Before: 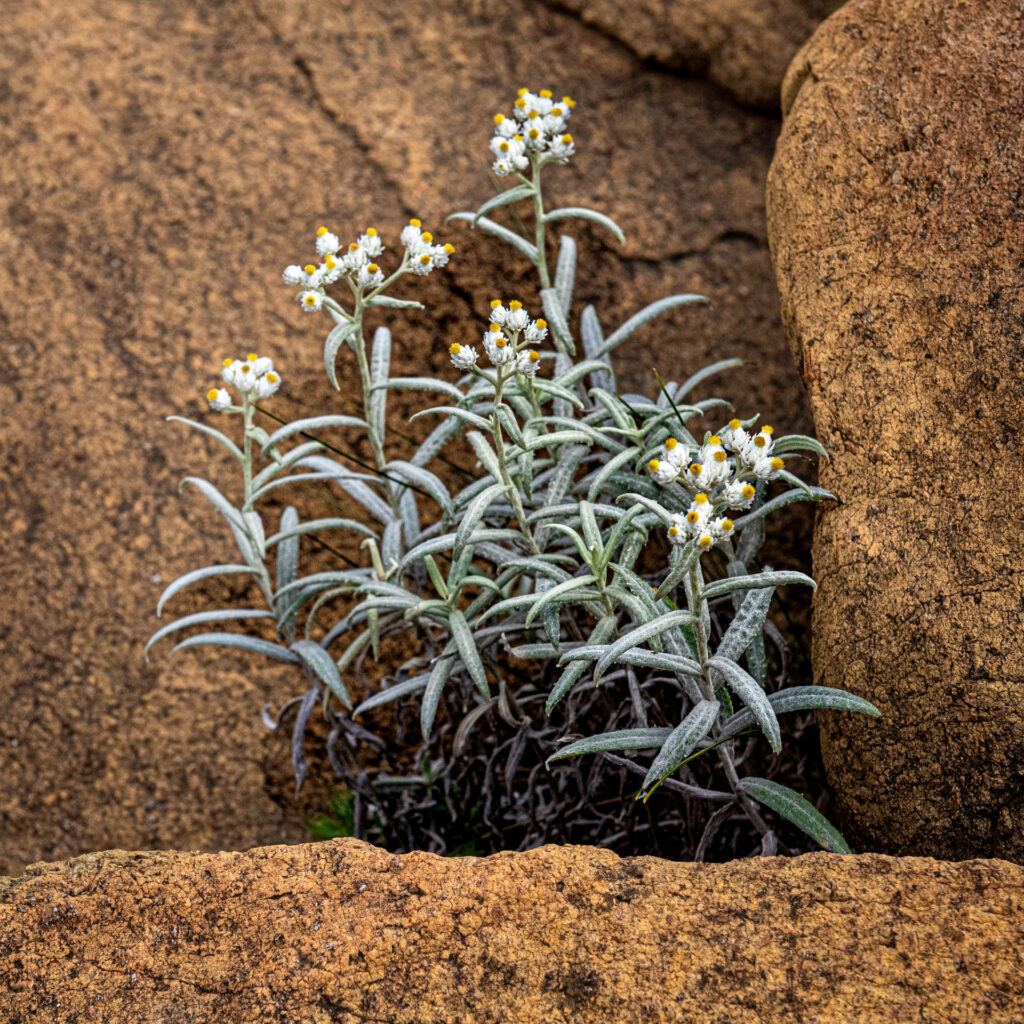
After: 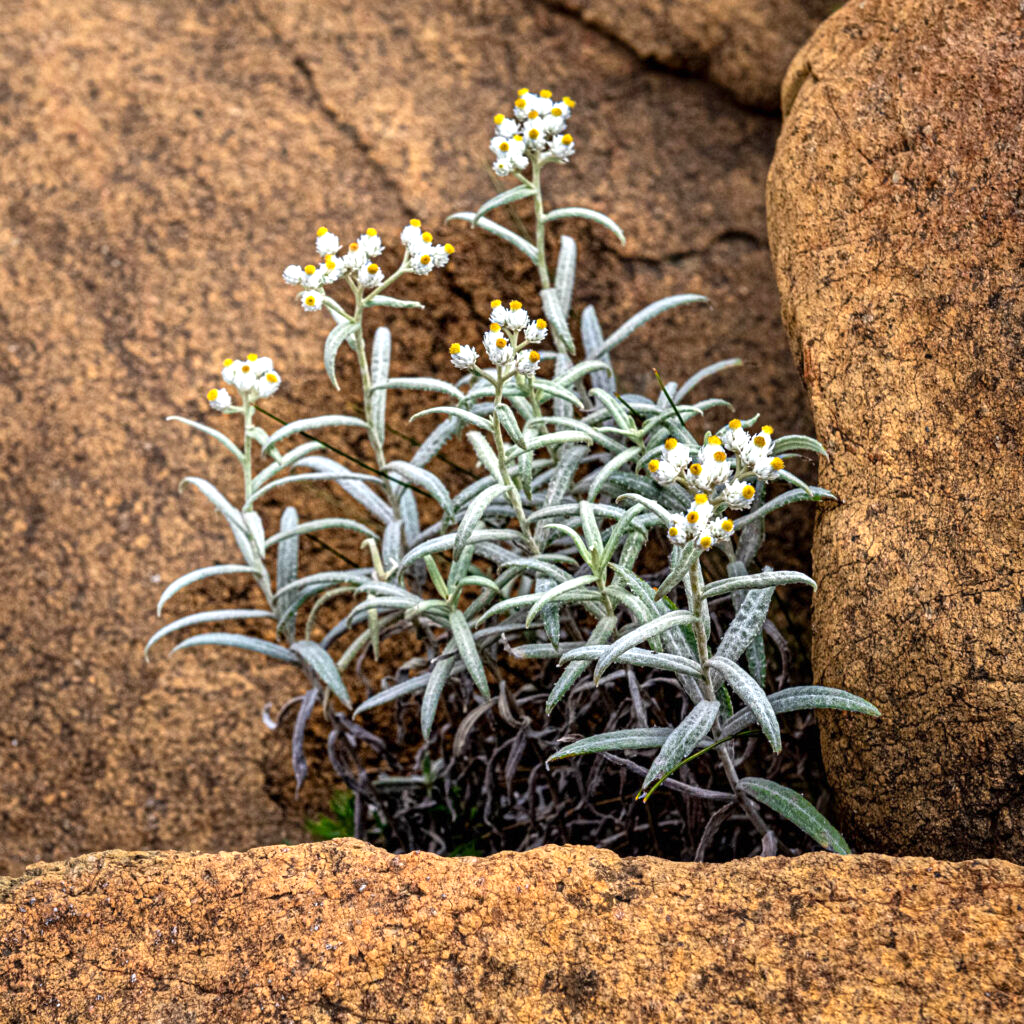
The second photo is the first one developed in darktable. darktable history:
exposure: exposure 0.577 EV, compensate highlight preservation false
